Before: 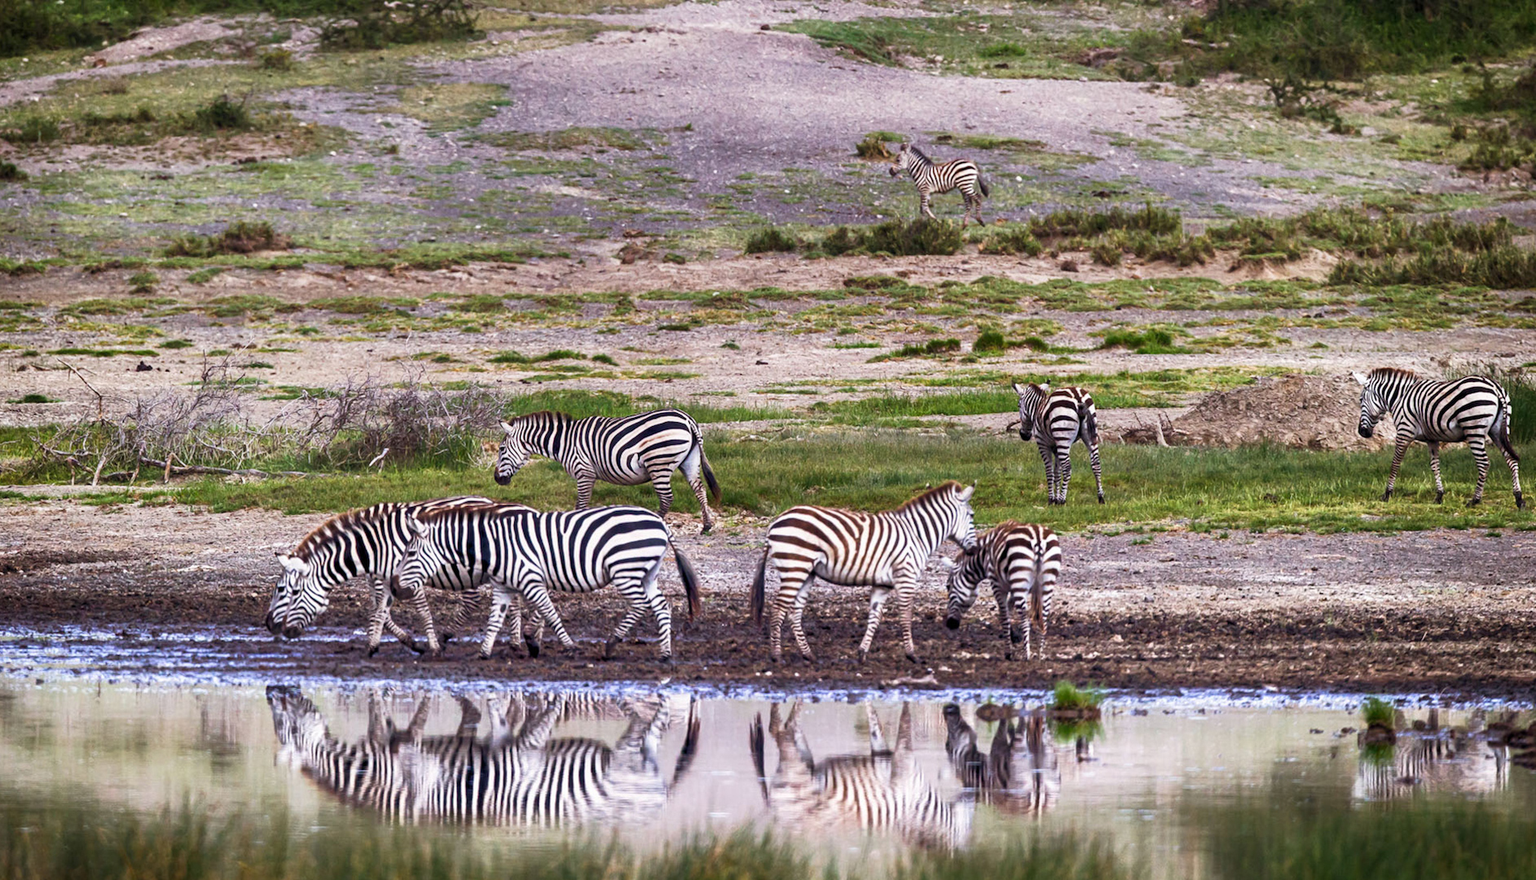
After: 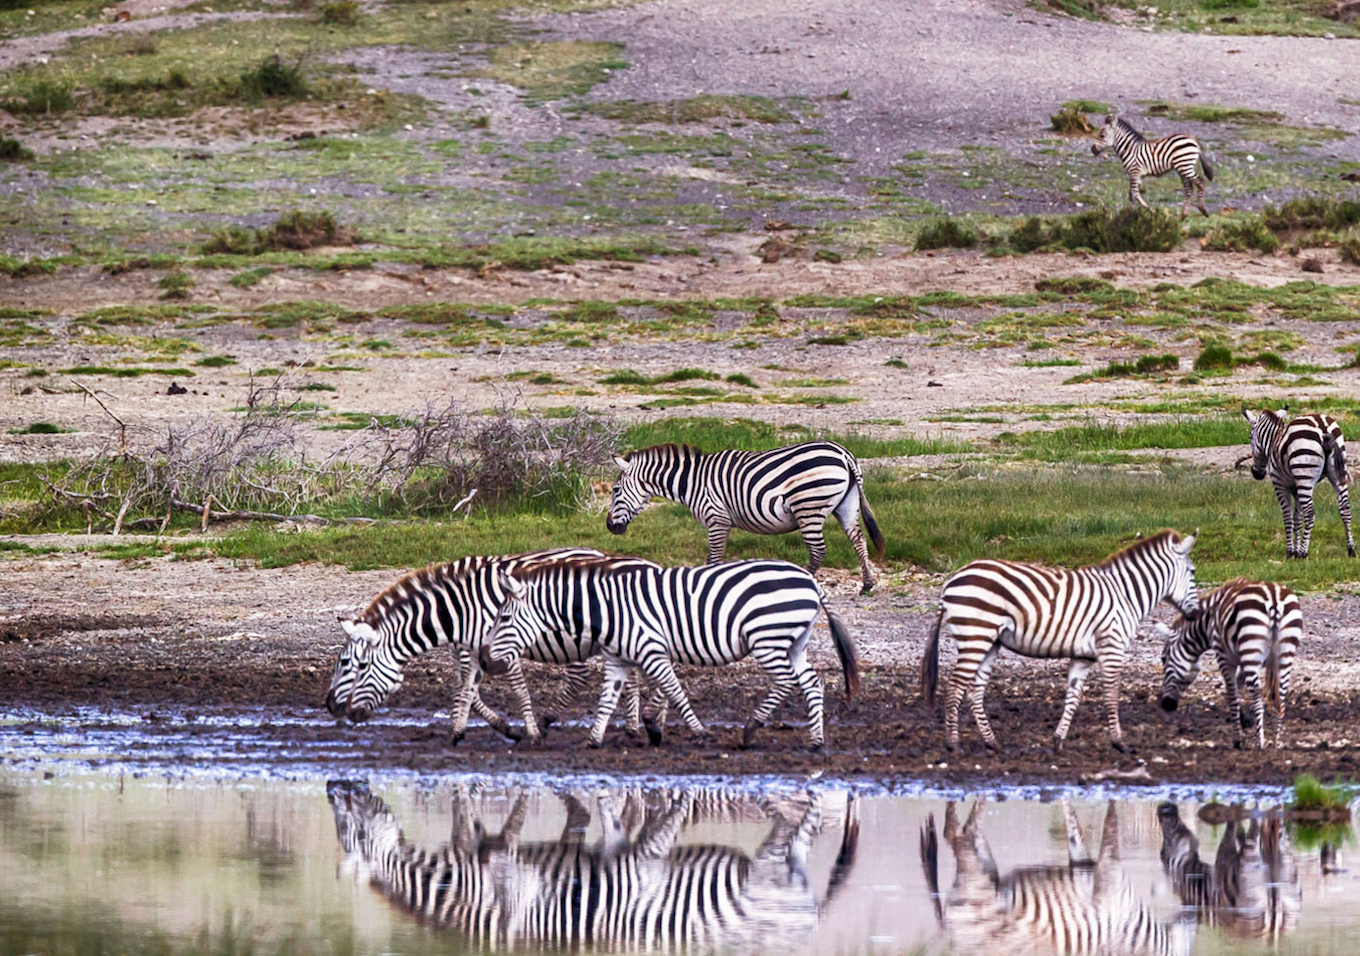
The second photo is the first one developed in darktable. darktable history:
crop: top 5.737%, right 27.835%, bottom 5.74%
